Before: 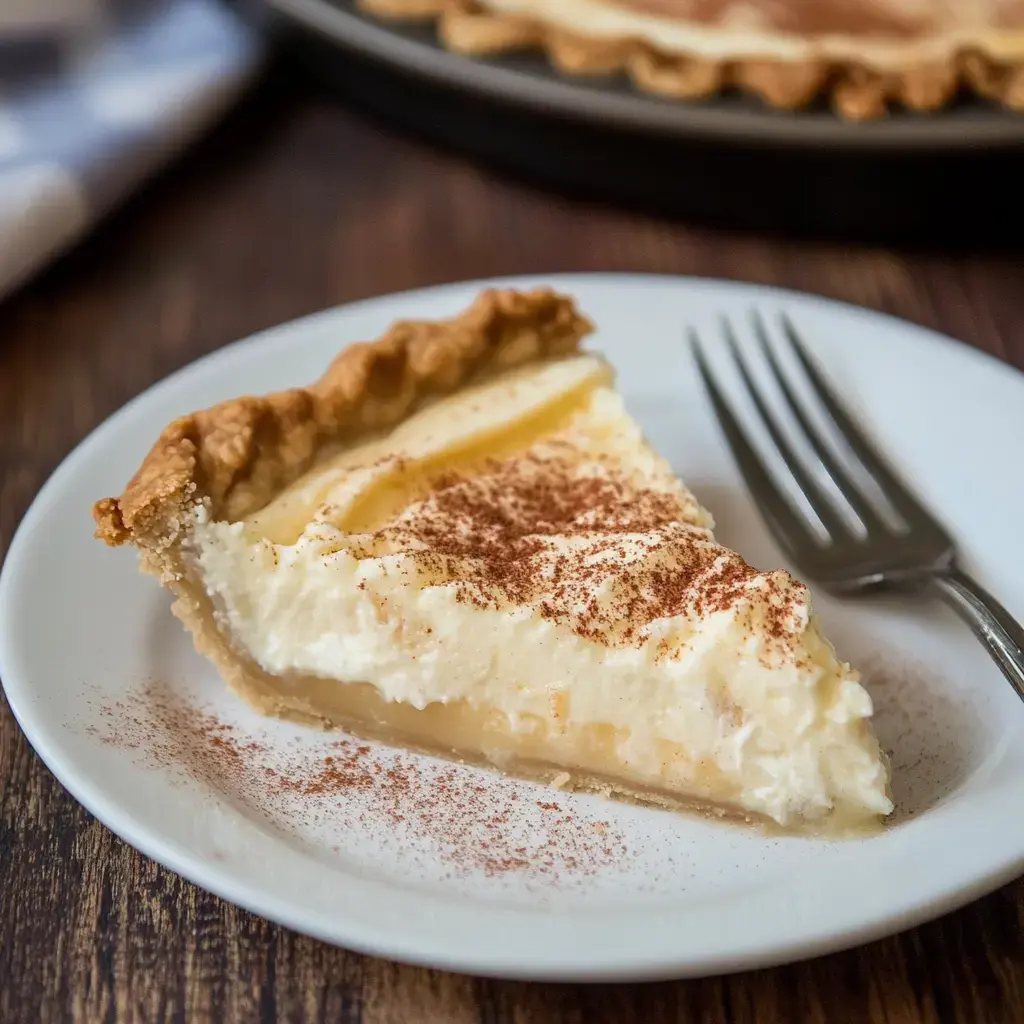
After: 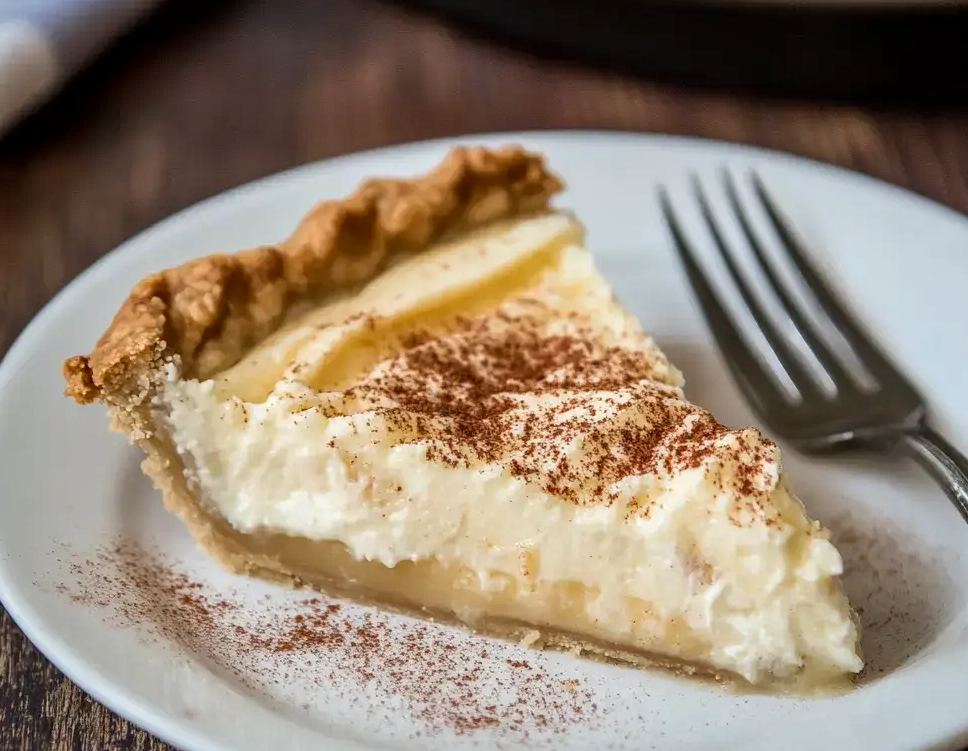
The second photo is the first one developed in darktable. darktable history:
crop and rotate: left 3.004%, top 13.881%, right 2.444%, bottom 12.734%
local contrast: on, module defaults
contrast brightness saturation: contrast 0.1, brightness 0.019, saturation 0.016
shadows and highlights: shadows 34.19, highlights -35.16, soften with gaussian
